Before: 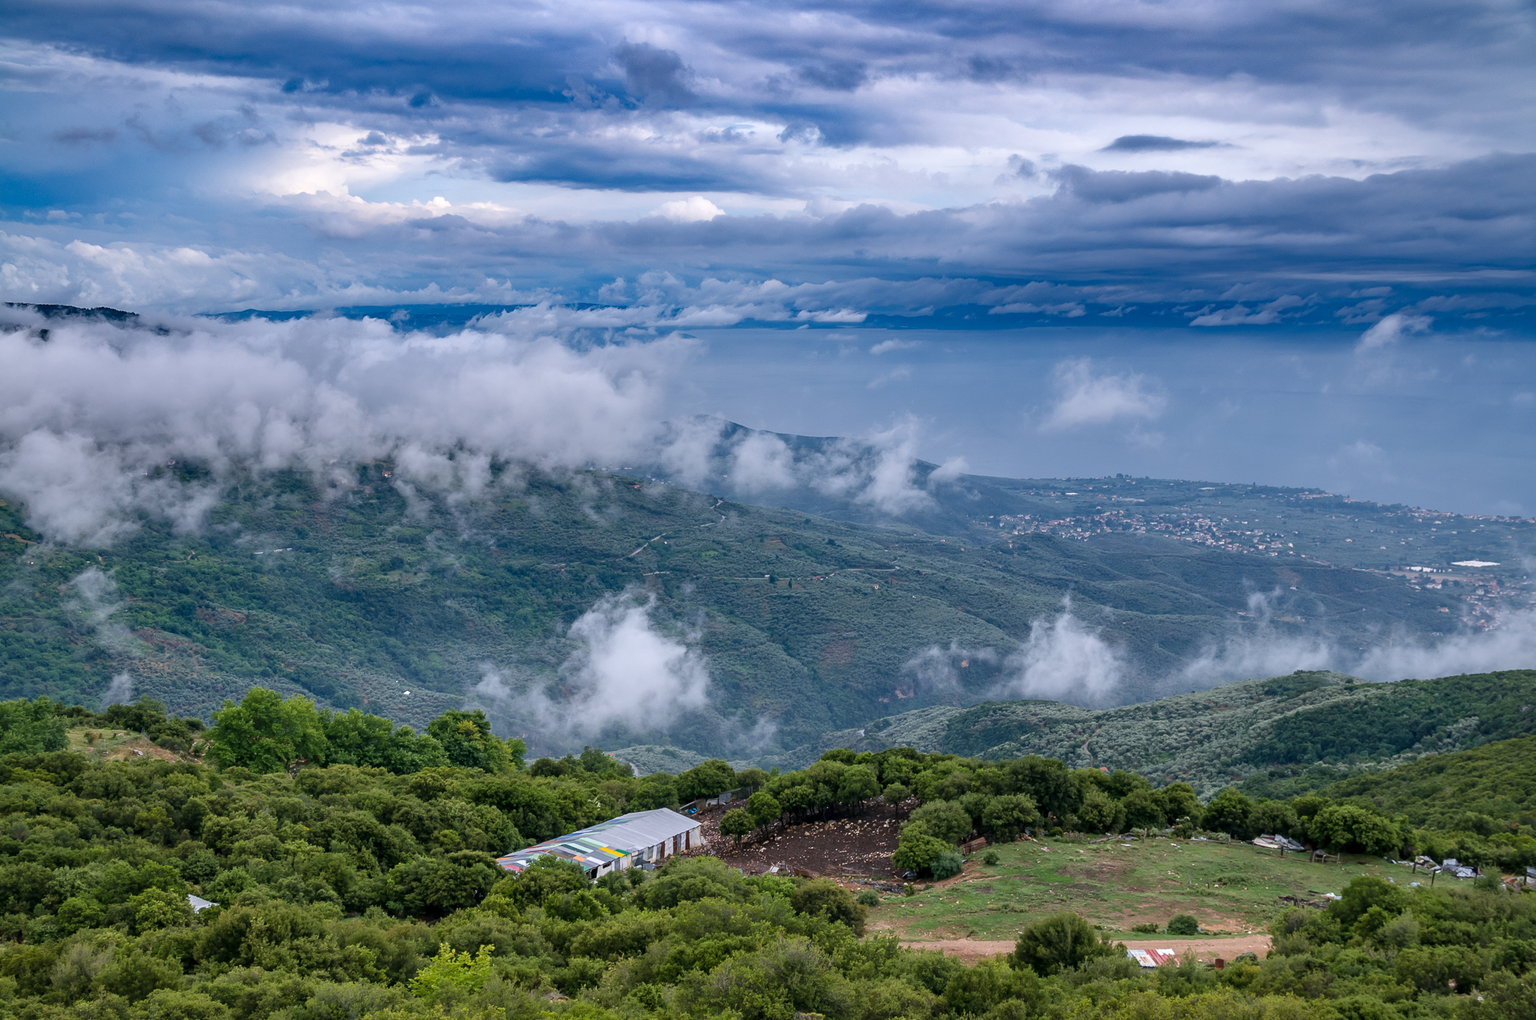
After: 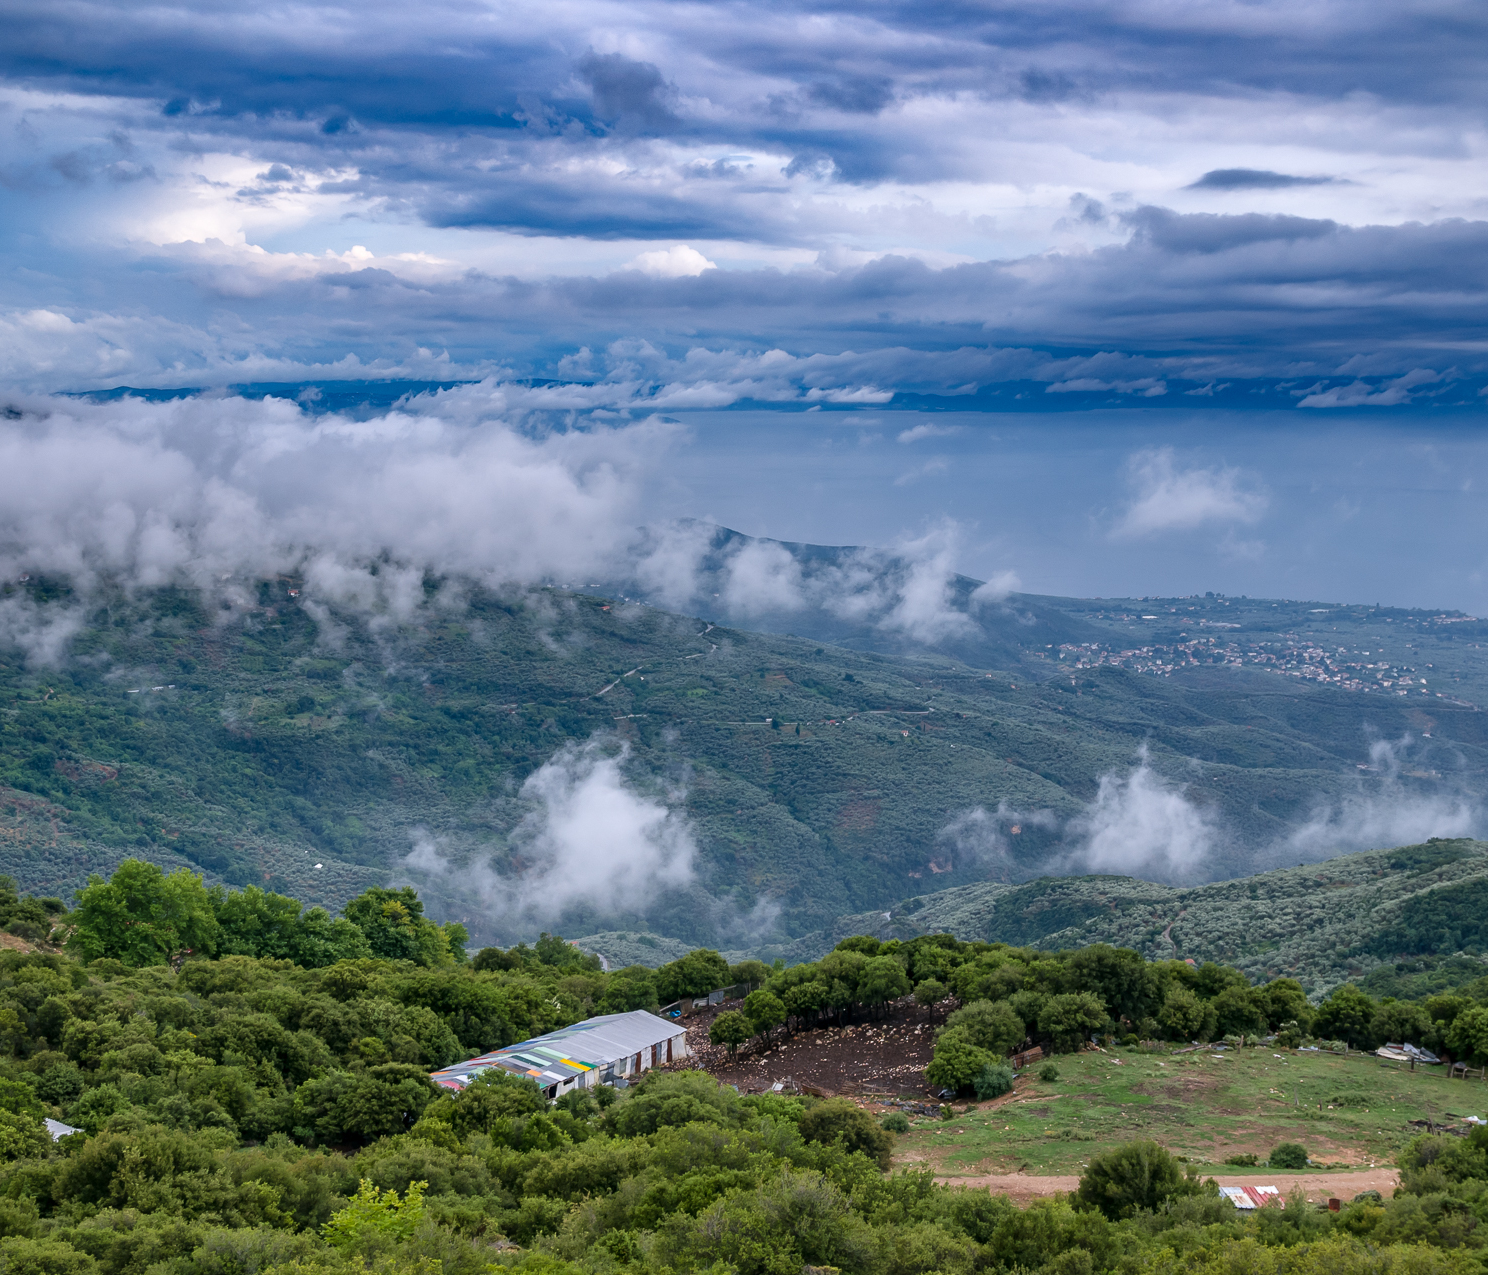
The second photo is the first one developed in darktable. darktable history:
crop: left 9.9%, right 12.587%
